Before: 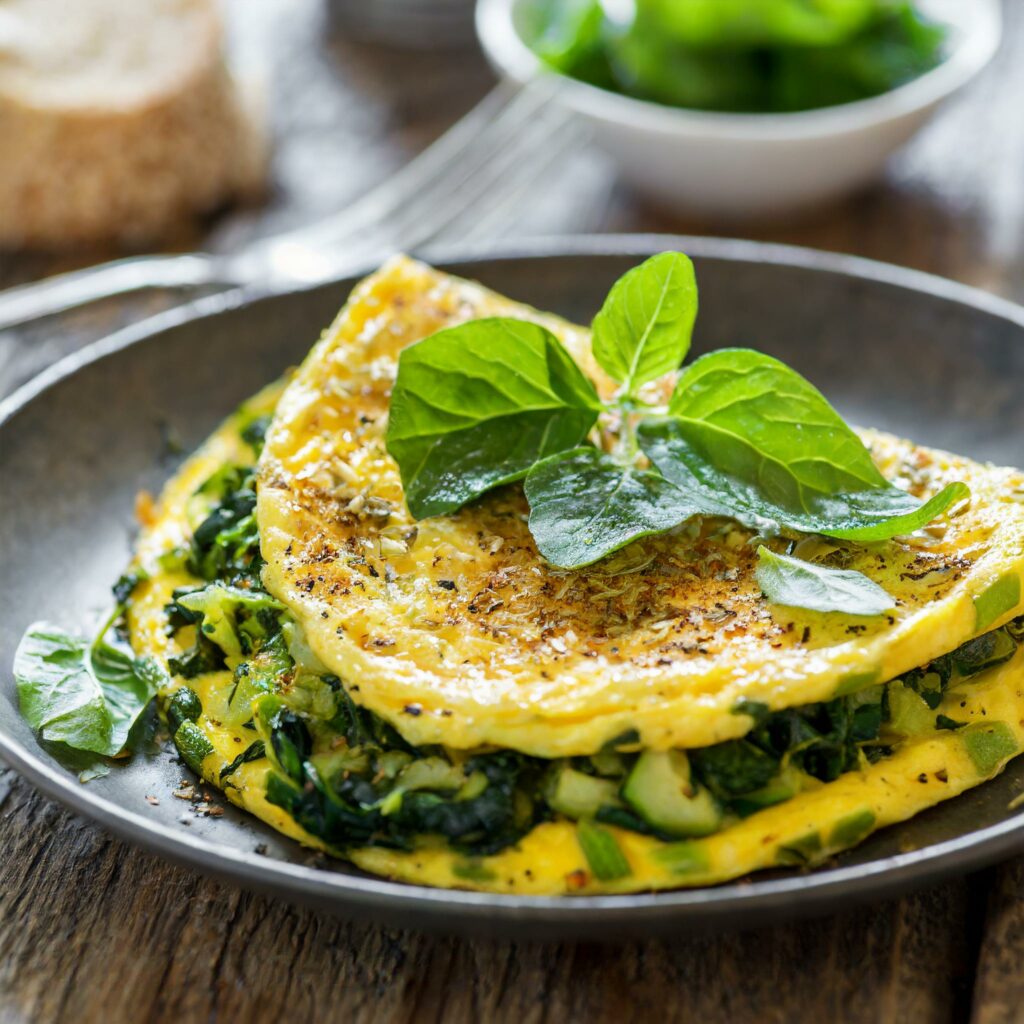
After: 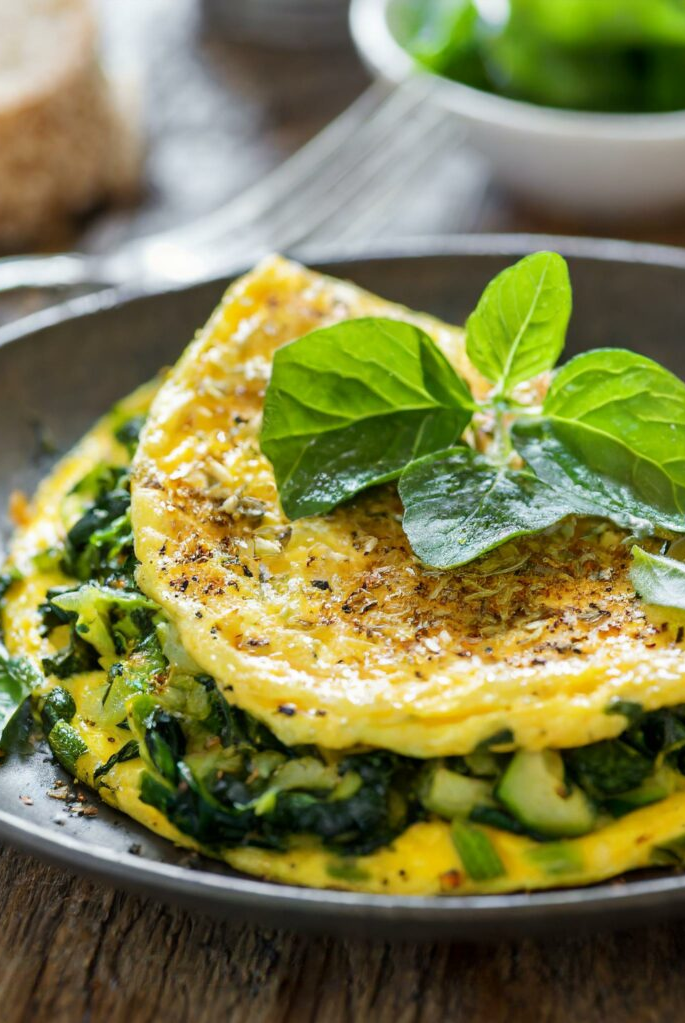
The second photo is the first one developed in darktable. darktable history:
crop and rotate: left 12.358%, right 20.729%
